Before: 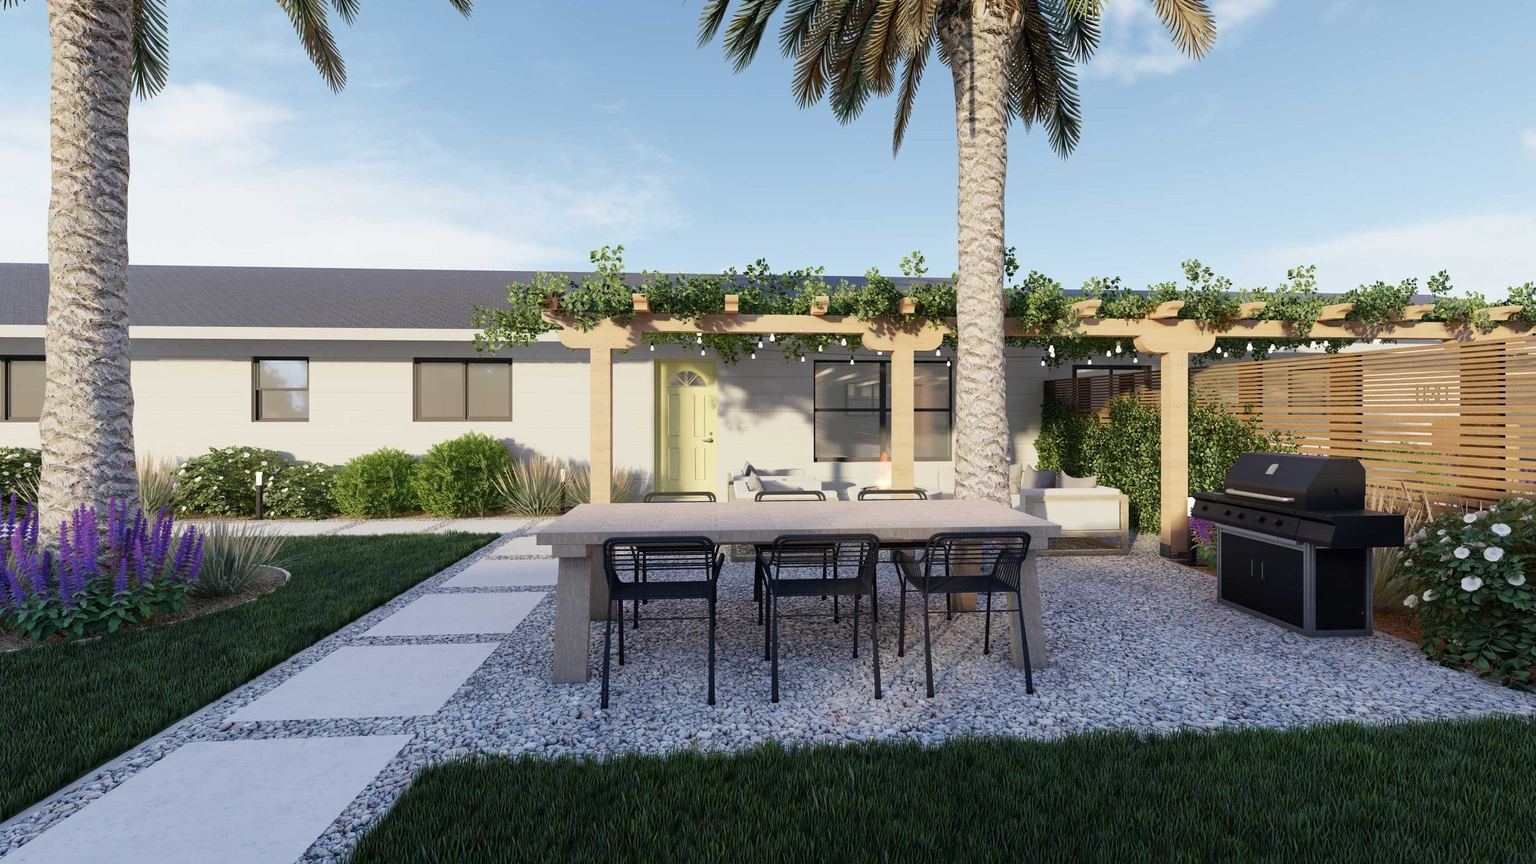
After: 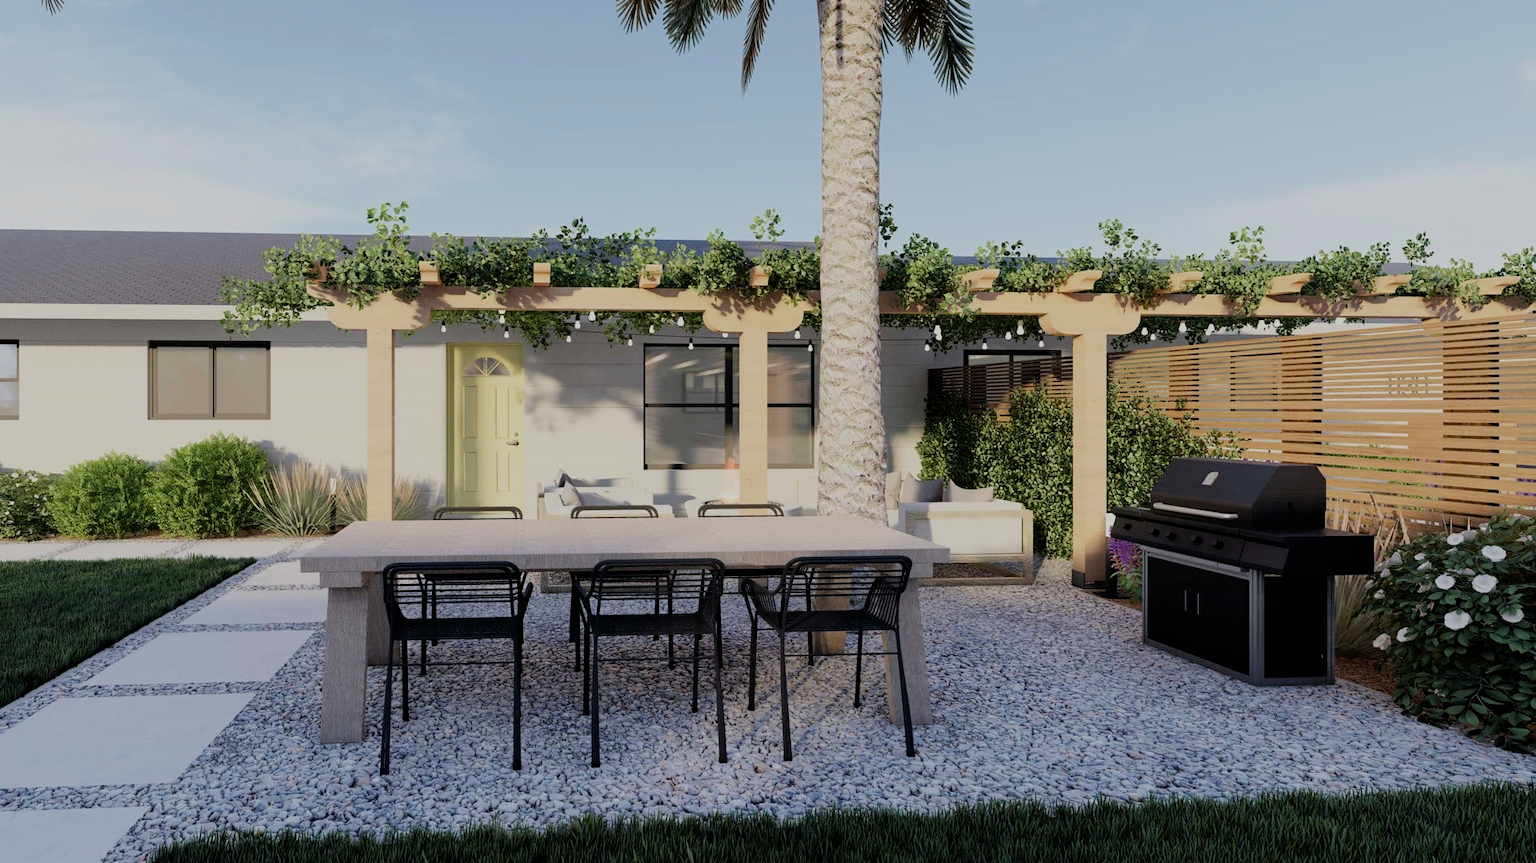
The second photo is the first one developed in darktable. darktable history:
filmic rgb: black relative exposure -6.98 EV, white relative exposure 5.63 EV, hardness 2.86
crop: left 19.159%, top 9.58%, bottom 9.58%
